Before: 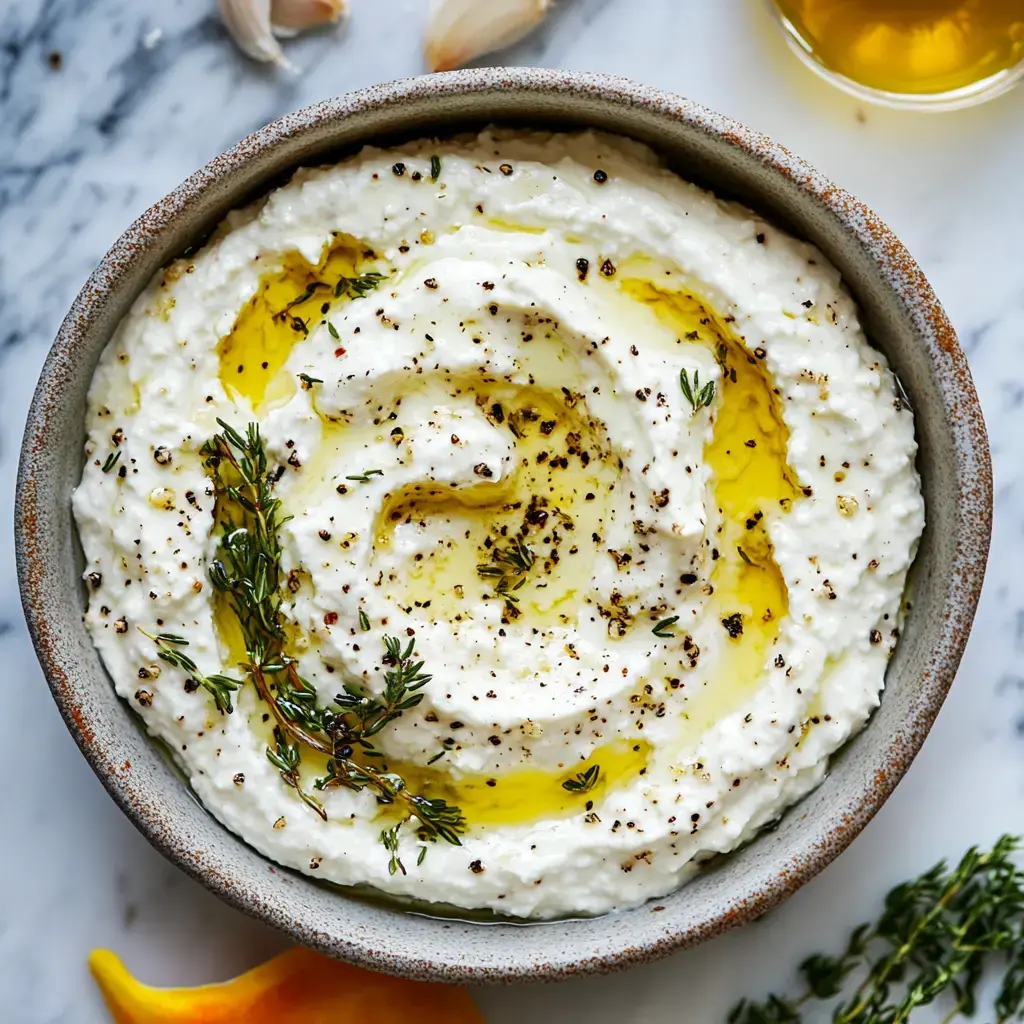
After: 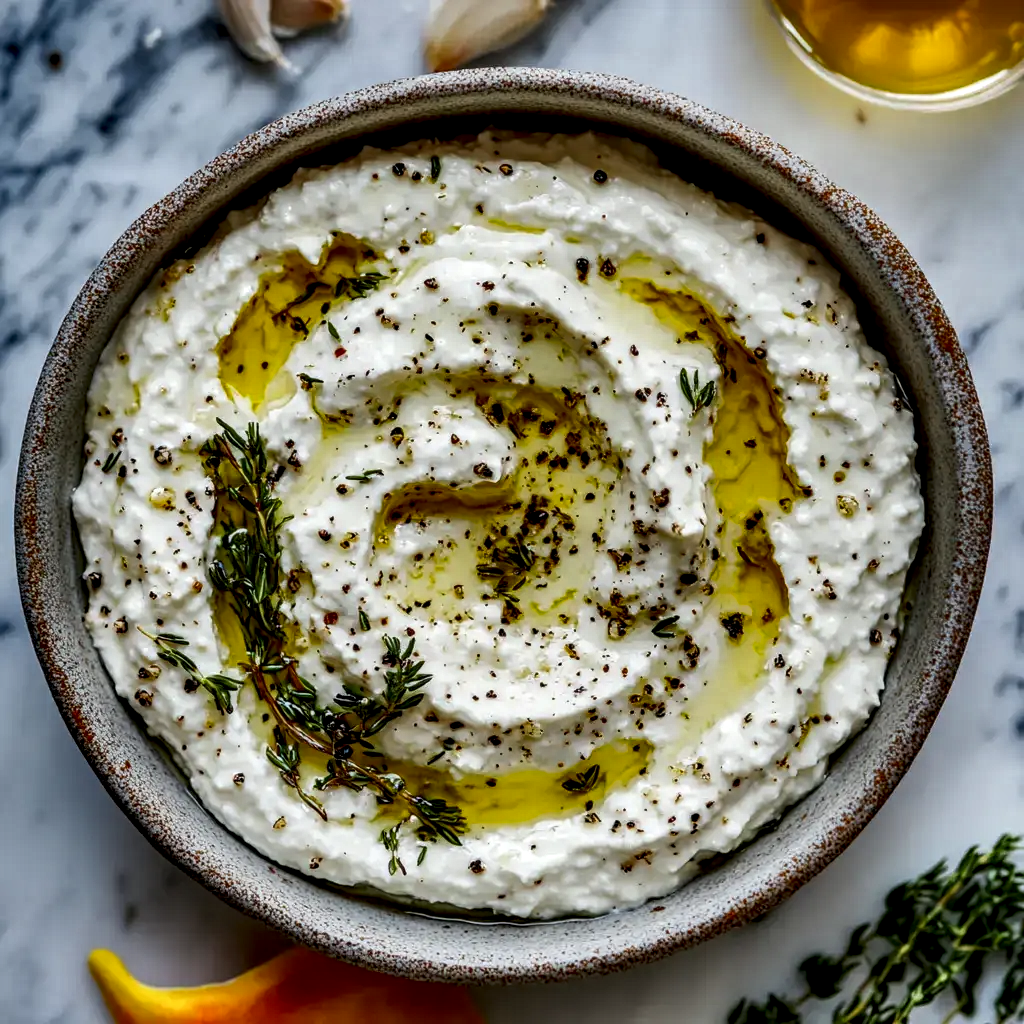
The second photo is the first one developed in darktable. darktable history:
shadows and highlights: shadows 81.78, white point adjustment -9.25, highlights -61.47, highlights color adjustment 39.88%, soften with gaussian
local contrast: highlights 63%, shadows 54%, detail 168%, midtone range 0.515
